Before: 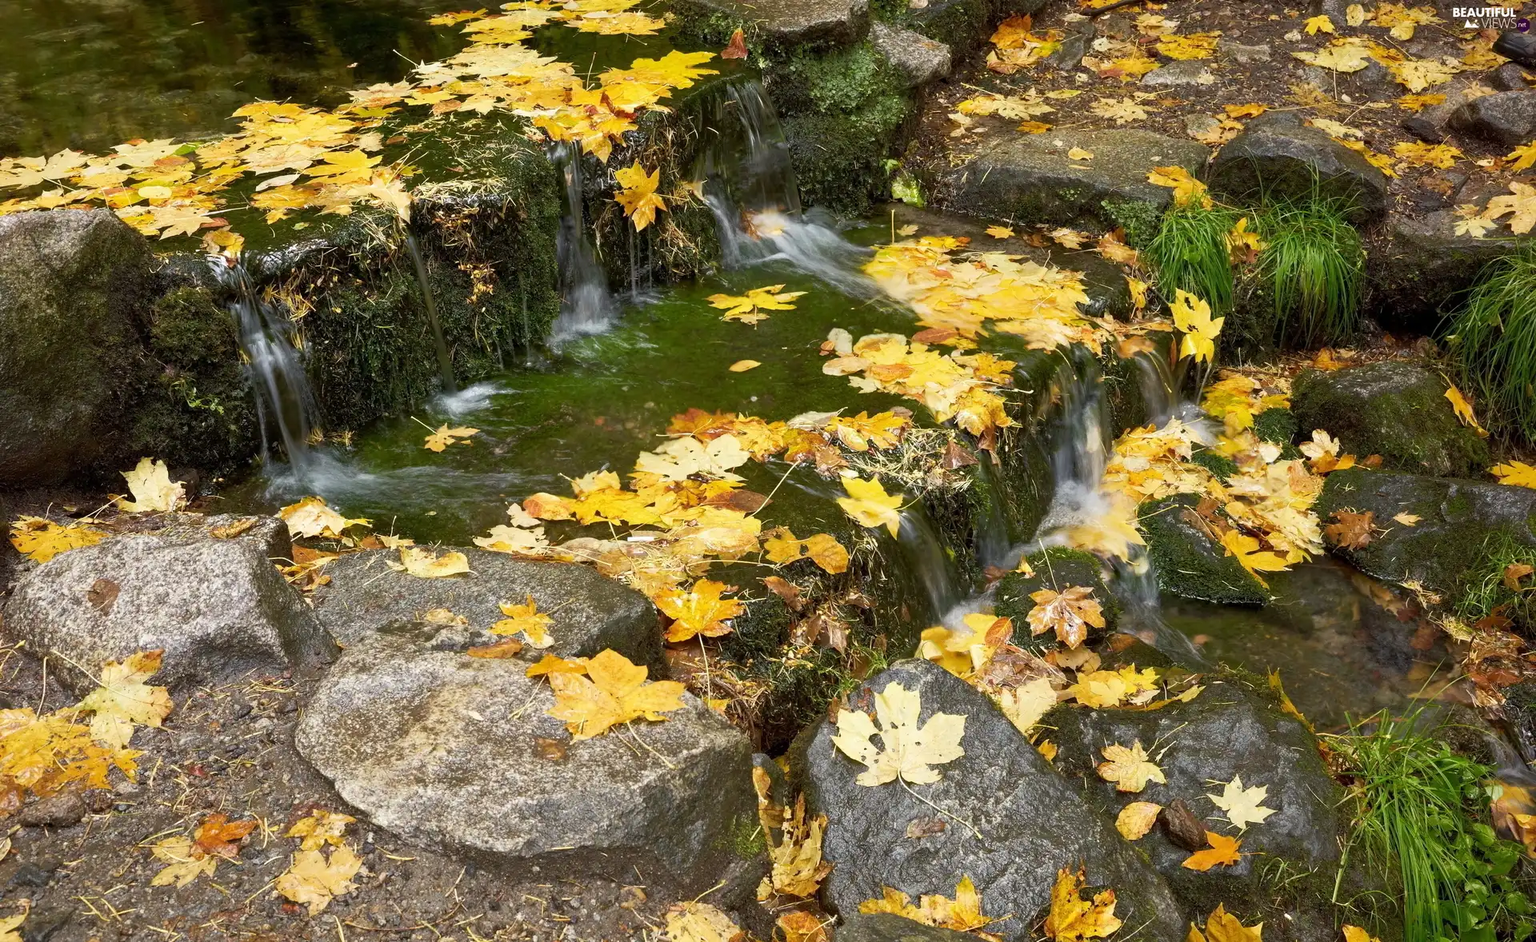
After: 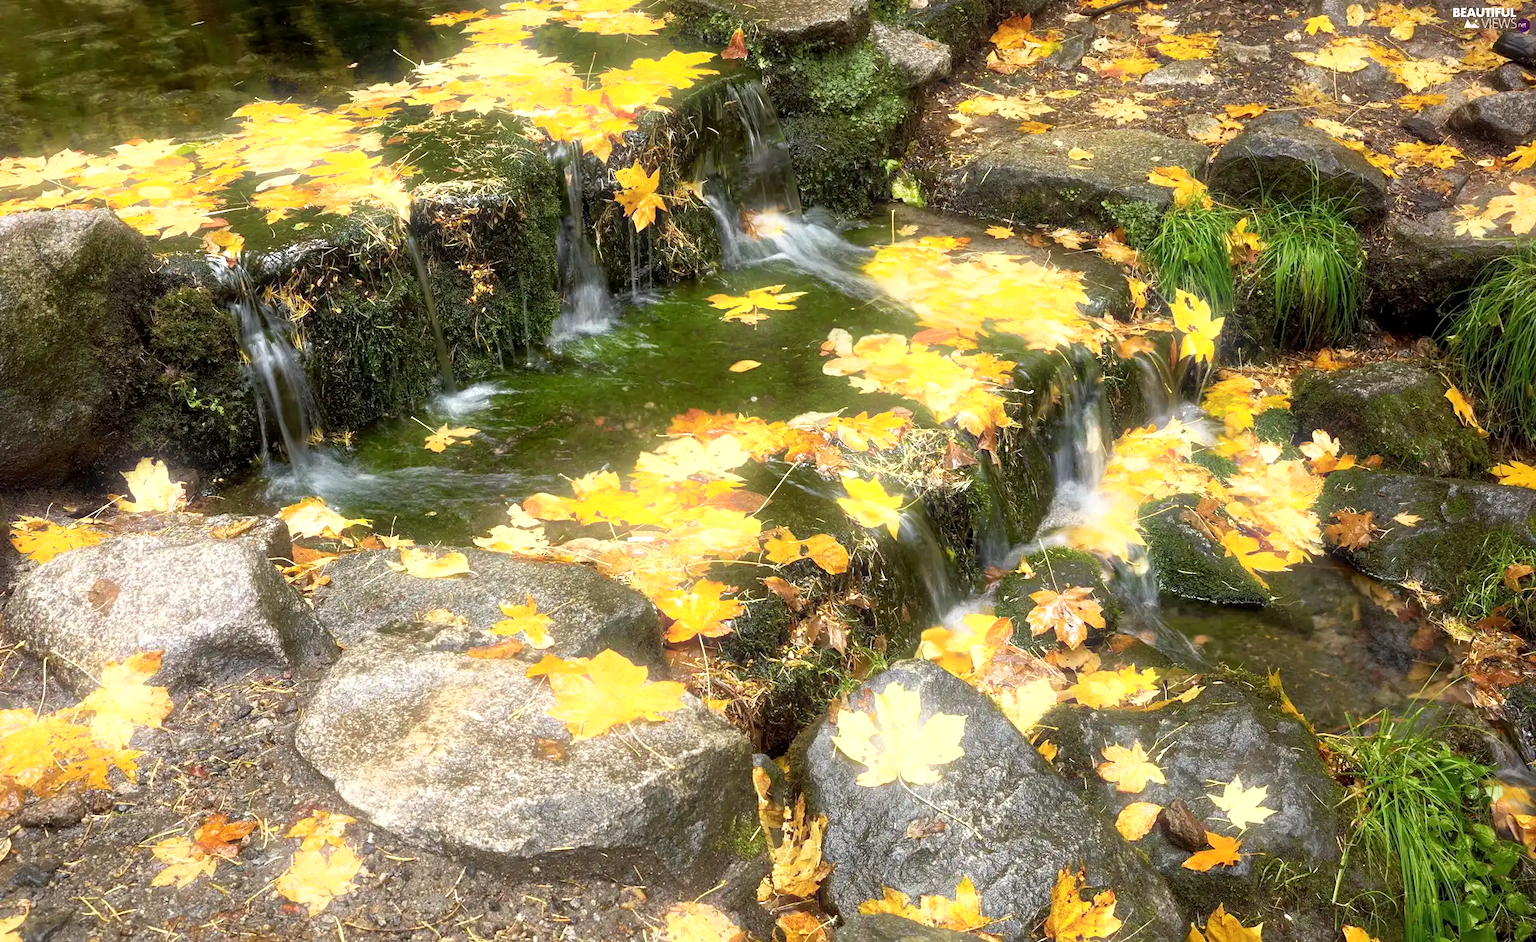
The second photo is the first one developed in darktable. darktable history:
bloom: size 5%, threshold 95%, strength 15%
local contrast: mode bilateral grid, contrast 20, coarseness 50, detail 120%, midtone range 0.2
exposure: exposure 0.426 EV, compensate highlight preservation false
